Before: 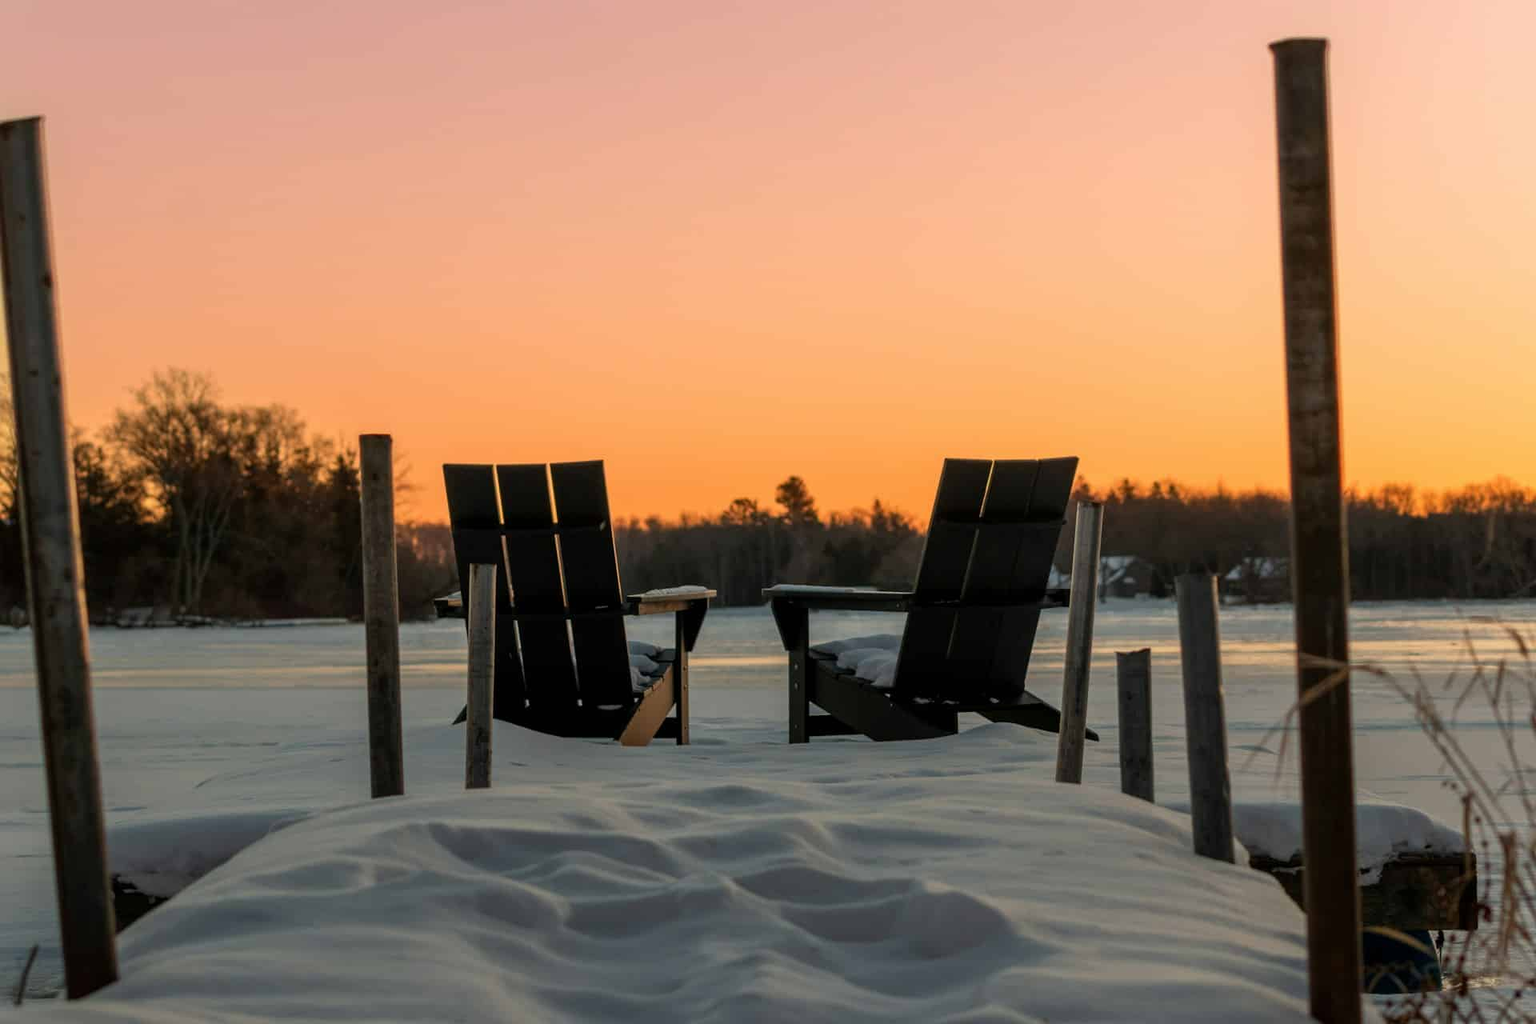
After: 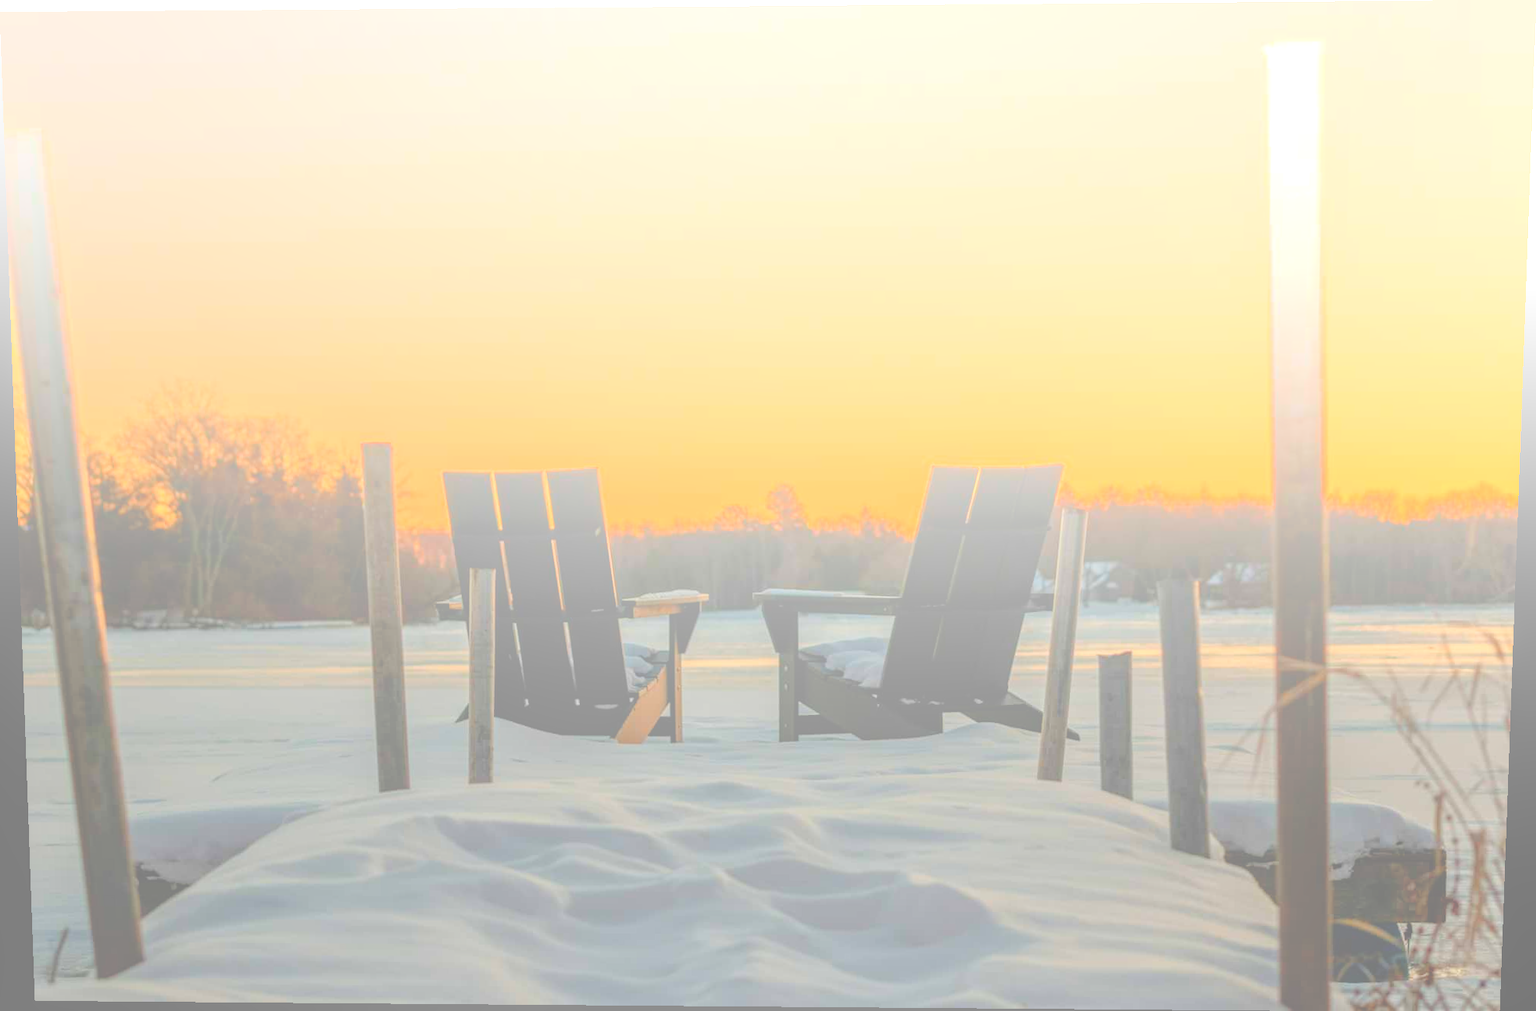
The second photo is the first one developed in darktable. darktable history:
local contrast: detail 130%
rotate and perspective: lens shift (vertical) 0.048, lens shift (horizontal) -0.024, automatic cropping off
bloom: size 70%, threshold 25%, strength 70%
